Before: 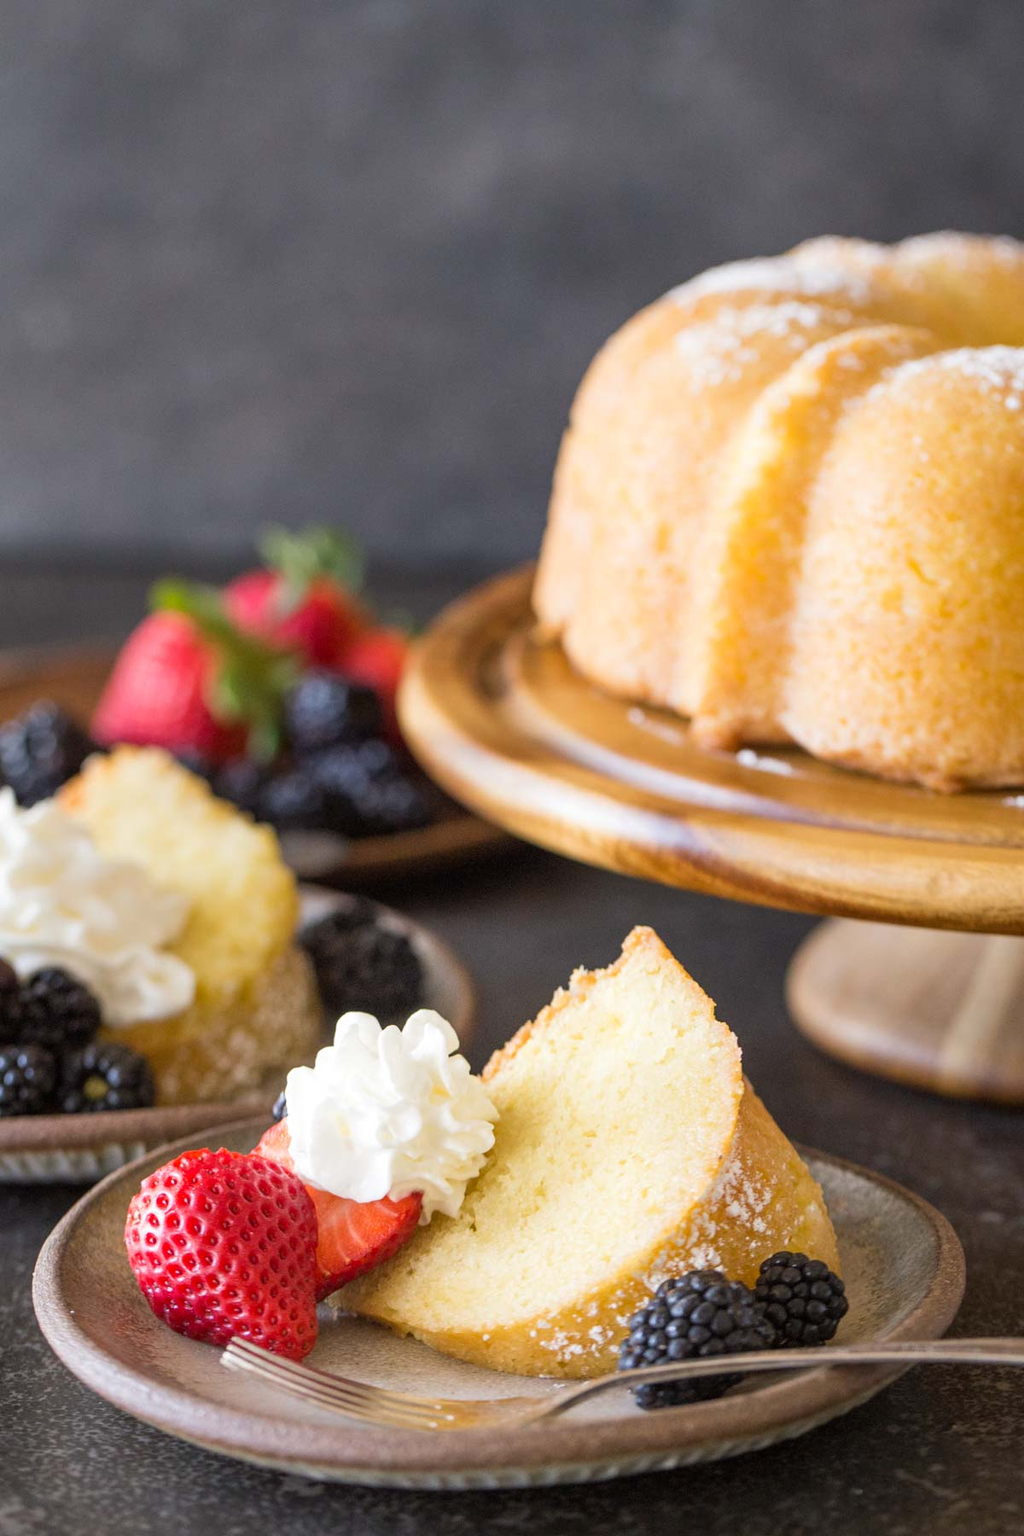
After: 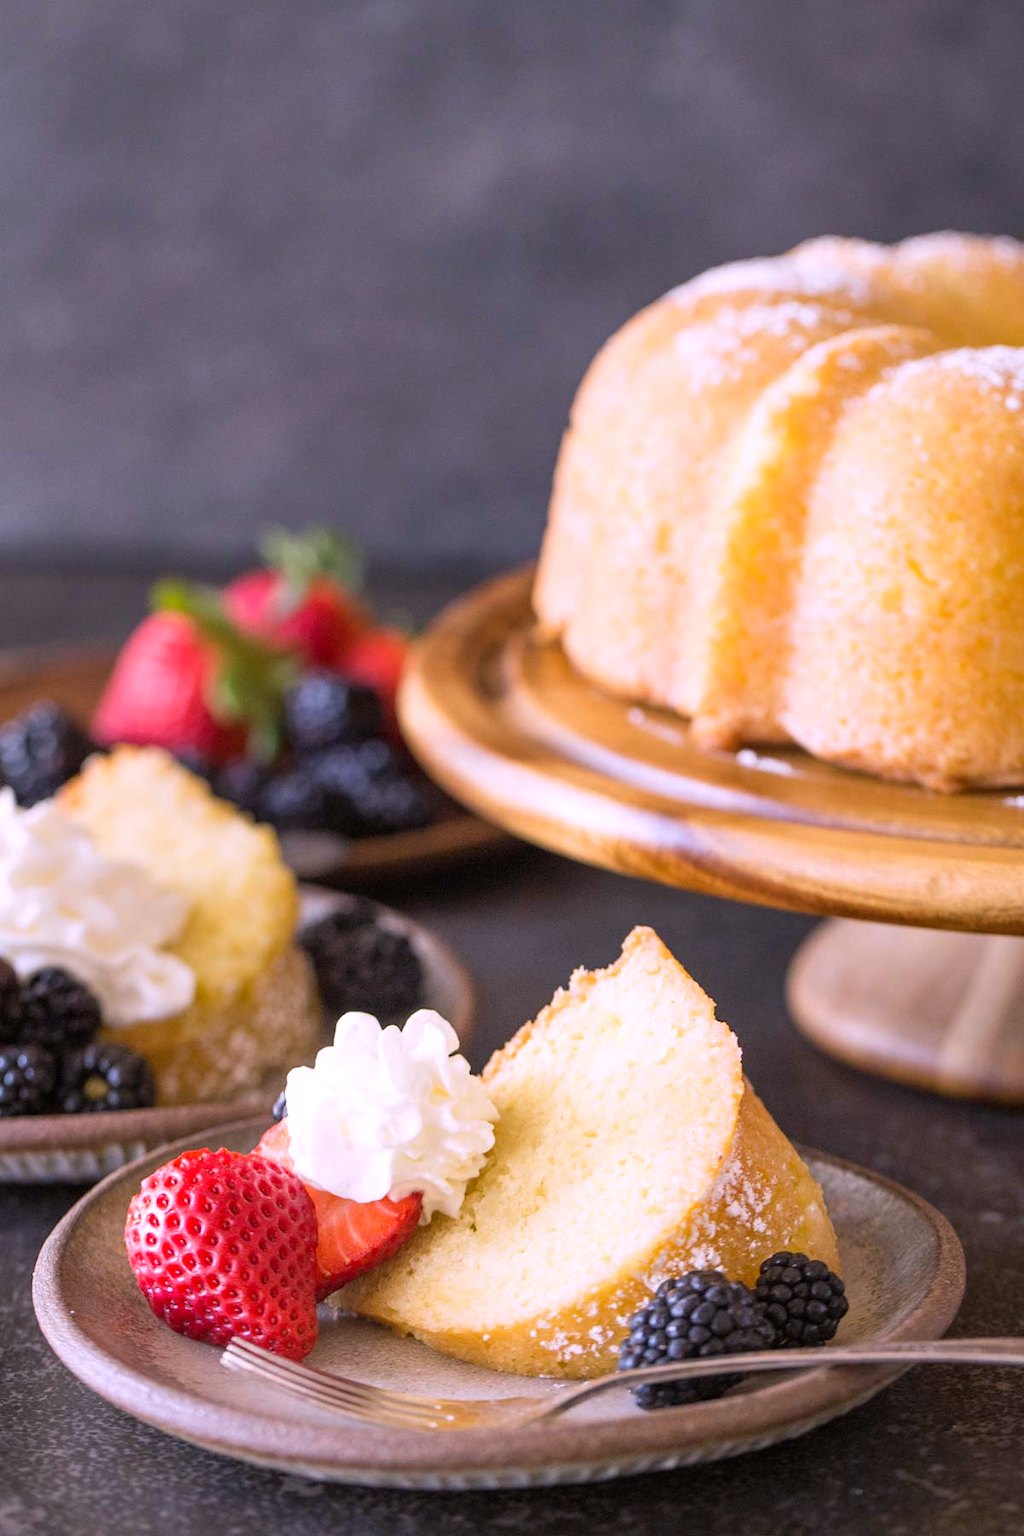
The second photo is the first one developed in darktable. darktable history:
tone equalizer: on, module defaults
white balance: red 1.066, blue 1.119
